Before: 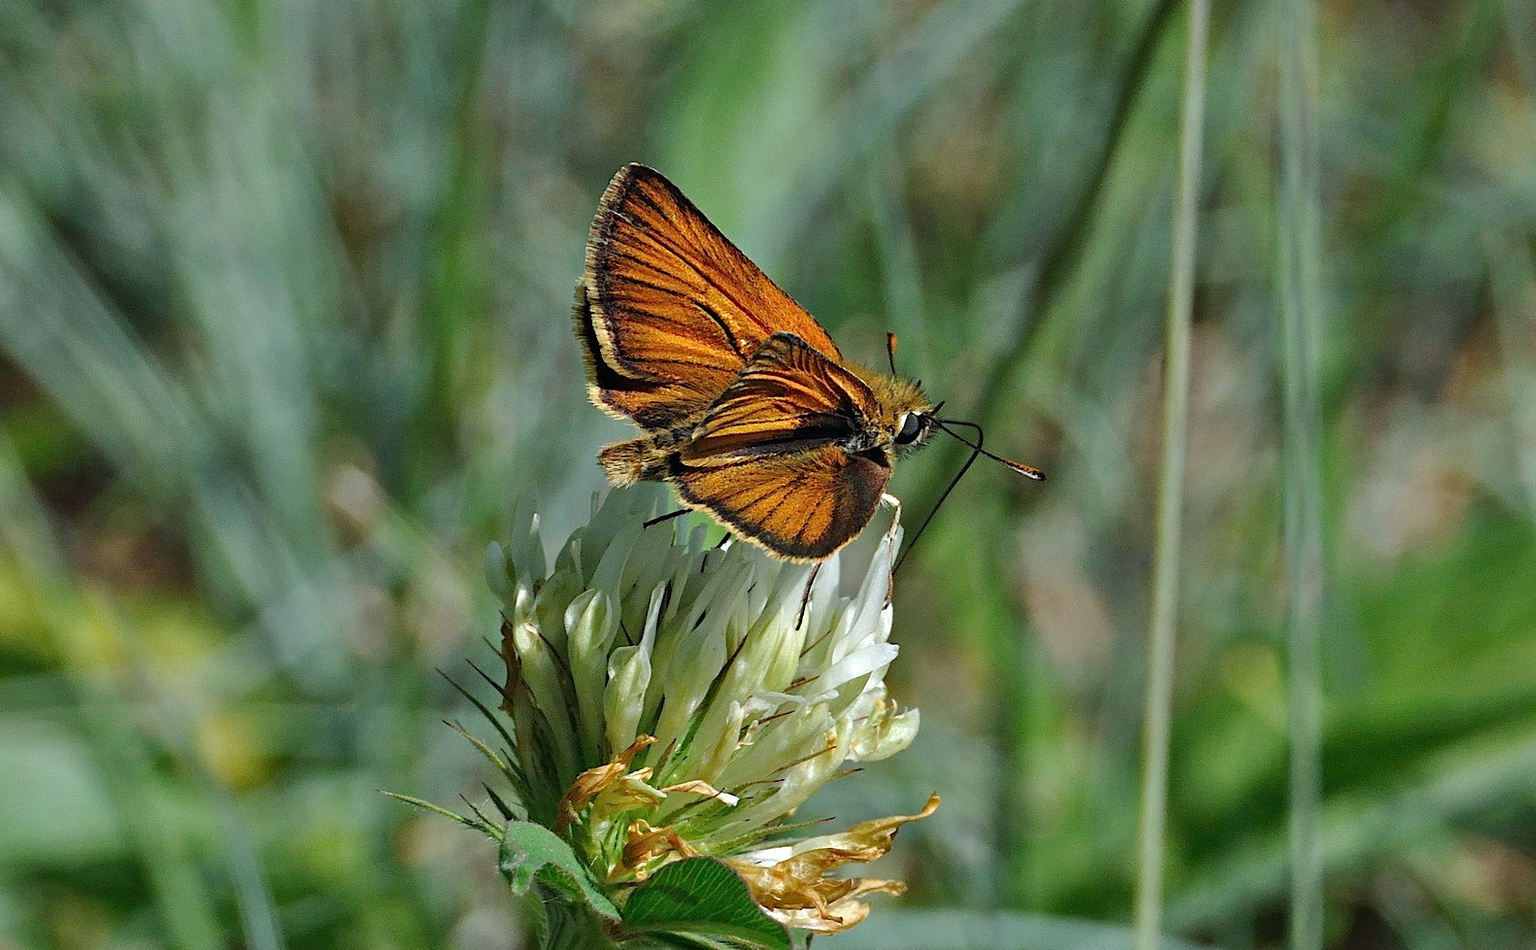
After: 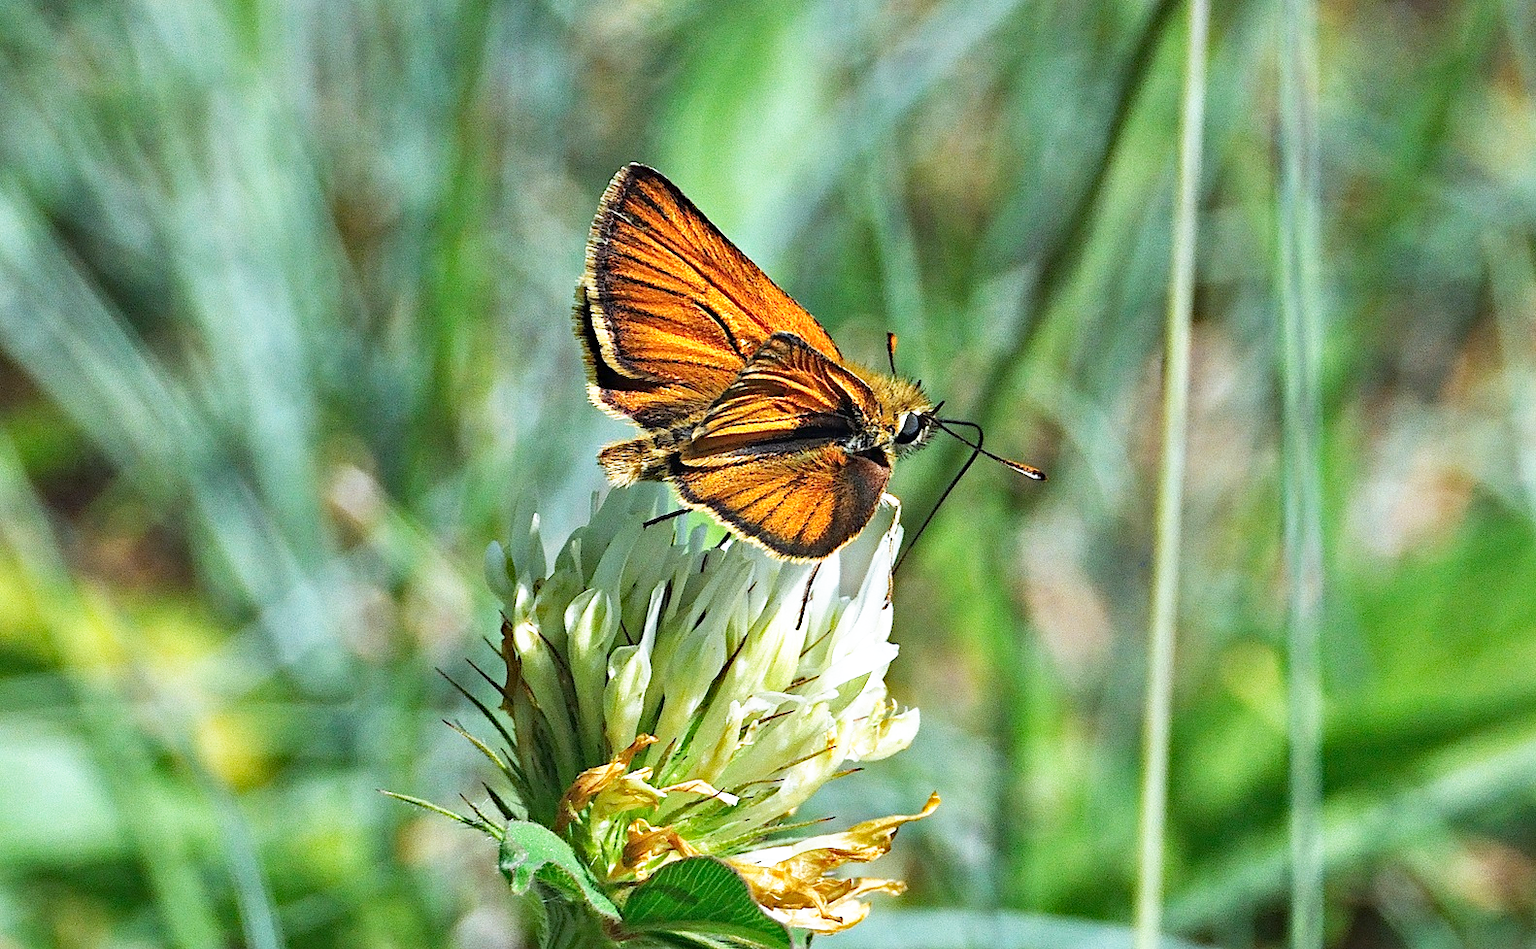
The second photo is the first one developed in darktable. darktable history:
white balance: red 0.976, blue 1.04
base curve: curves: ch0 [(0, 0) (0.495, 0.917) (1, 1)], preserve colors none
haze removal: compatibility mode true, adaptive false
